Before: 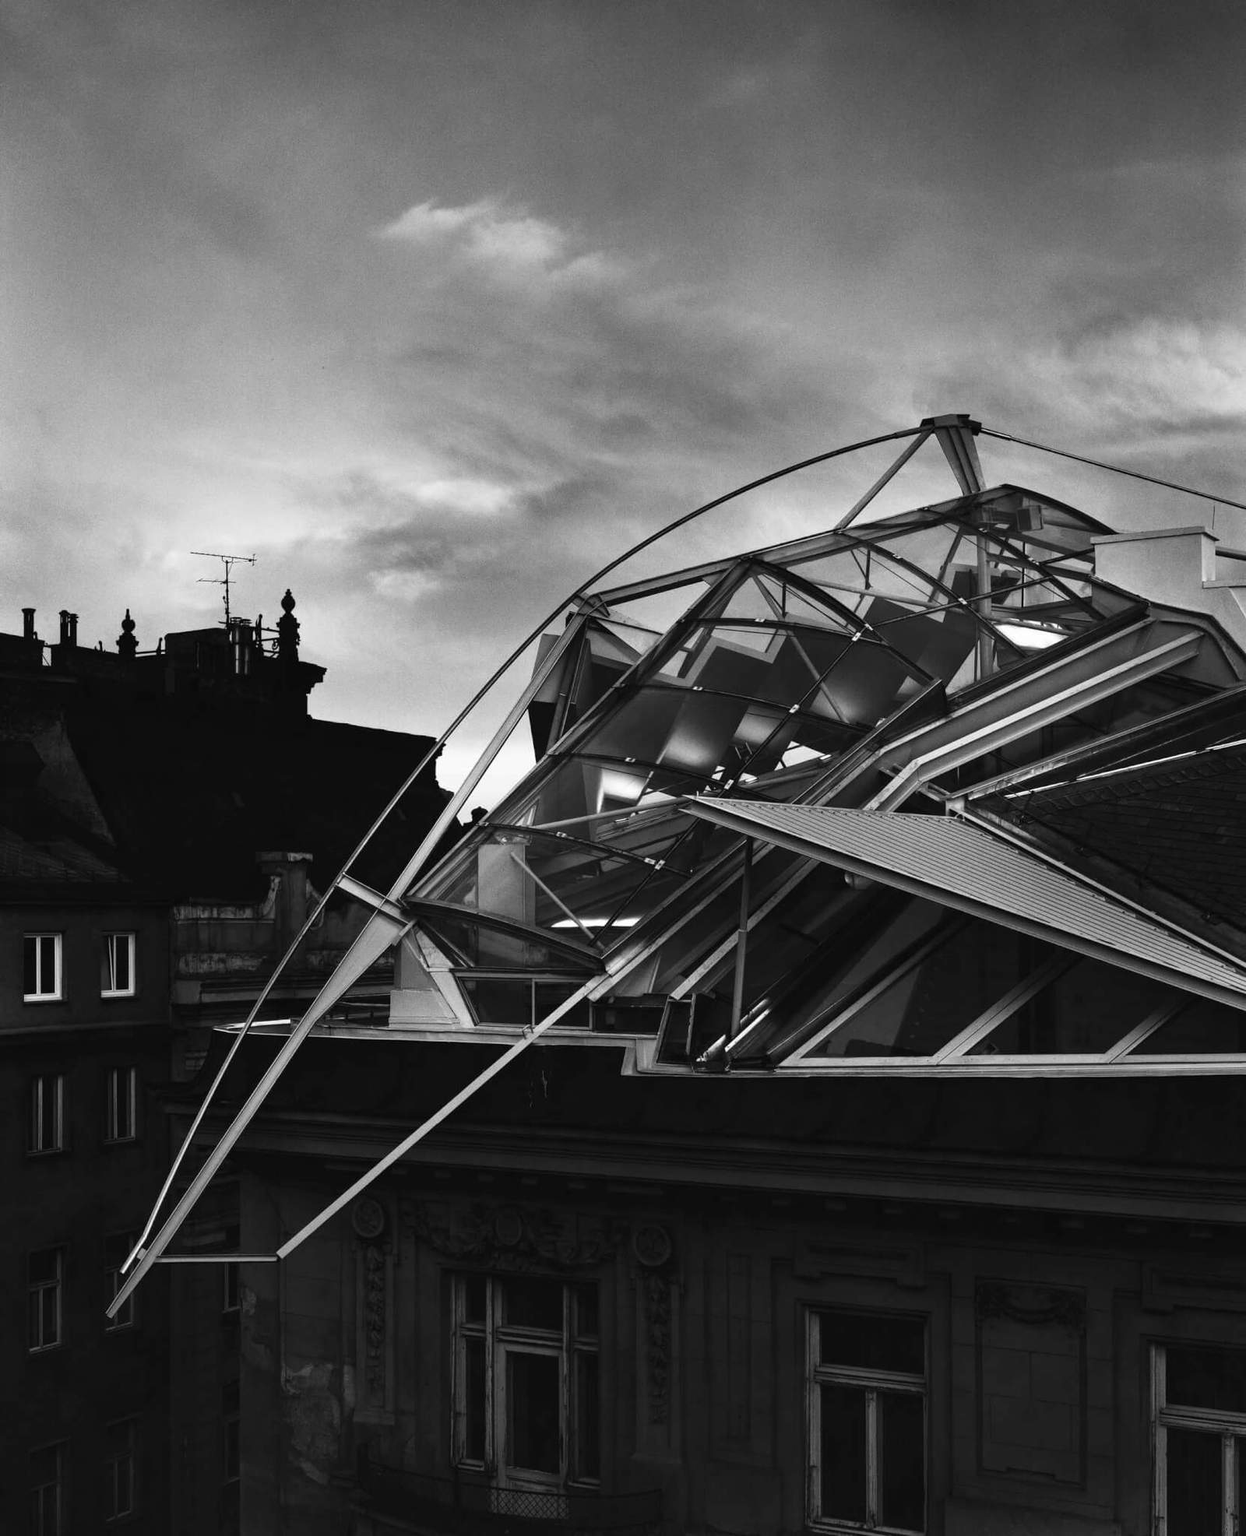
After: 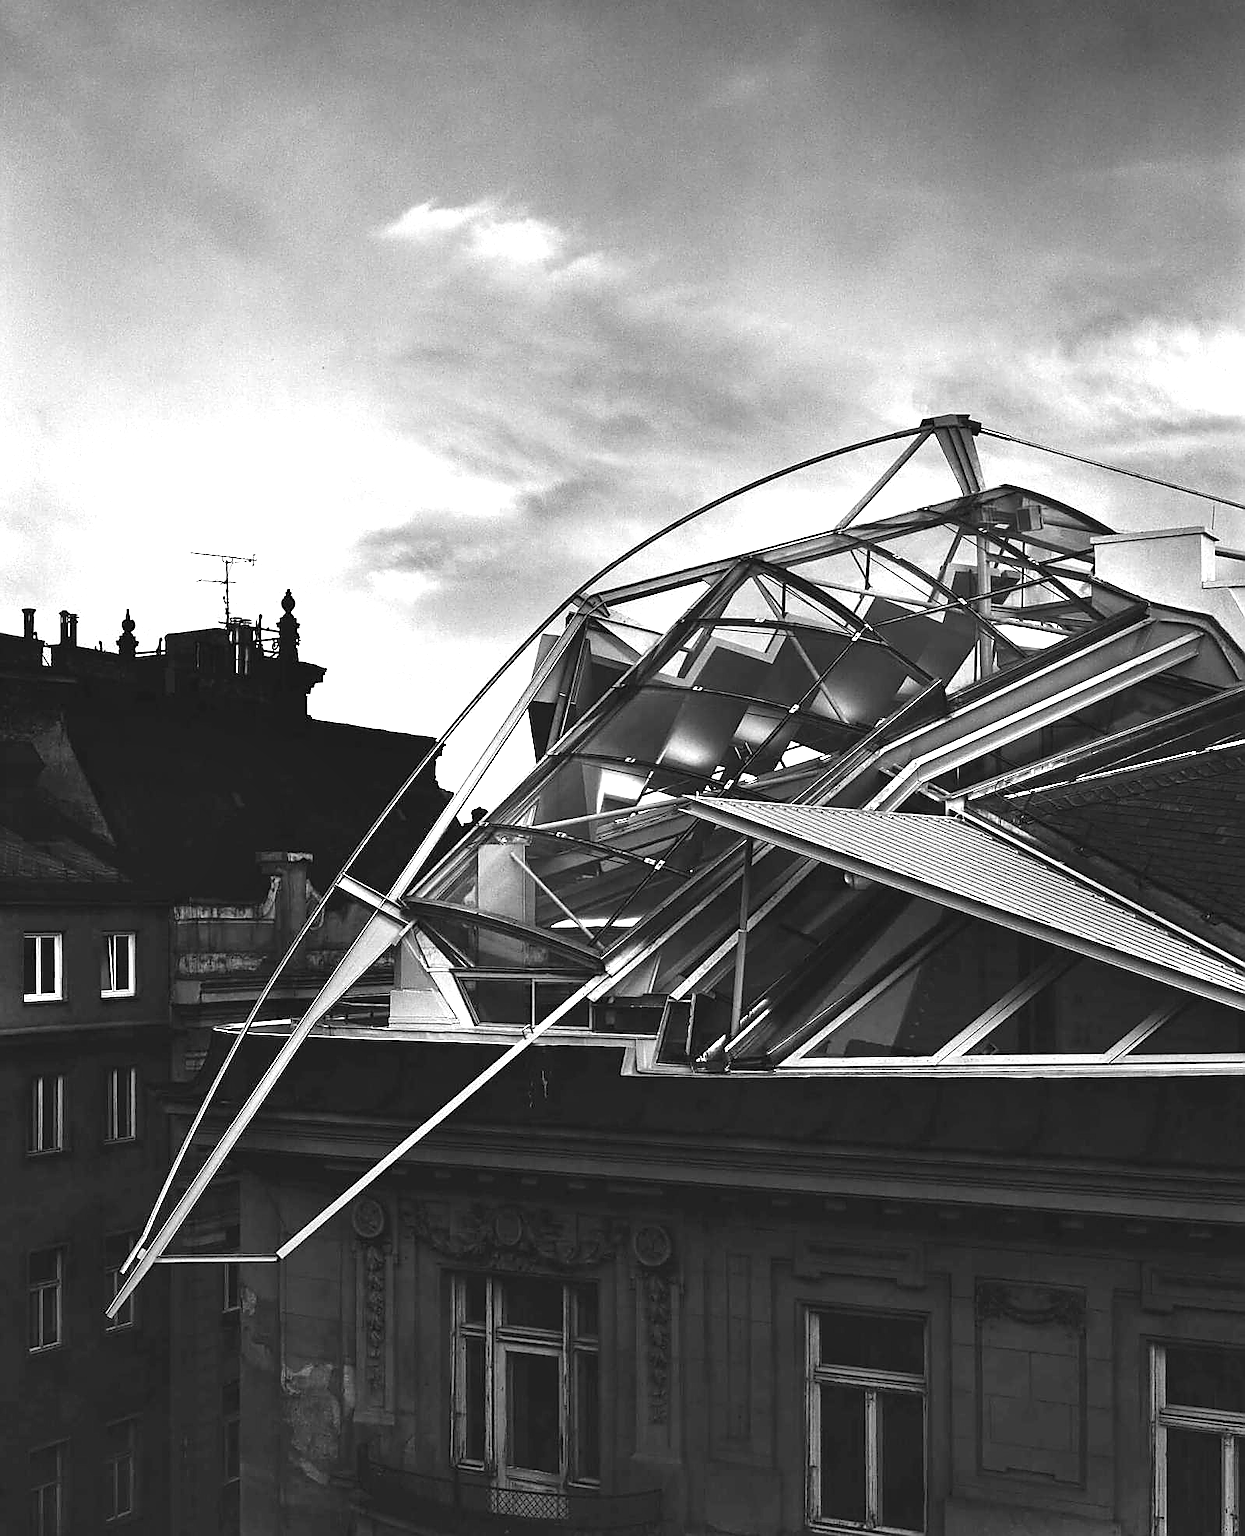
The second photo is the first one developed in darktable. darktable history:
exposure: black level correction -0.002, exposure 1.114 EV, compensate exposure bias true, compensate highlight preservation false
sharpen: radius 1.412, amount 1.254, threshold 0.676
shadows and highlights: shadows 31.07, highlights 1.64, soften with gaussian
color zones: curves: ch1 [(0, -0.394) (0.143, -0.394) (0.286, -0.394) (0.429, -0.392) (0.571, -0.391) (0.714, -0.391) (0.857, -0.391) (1, -0.394)]
